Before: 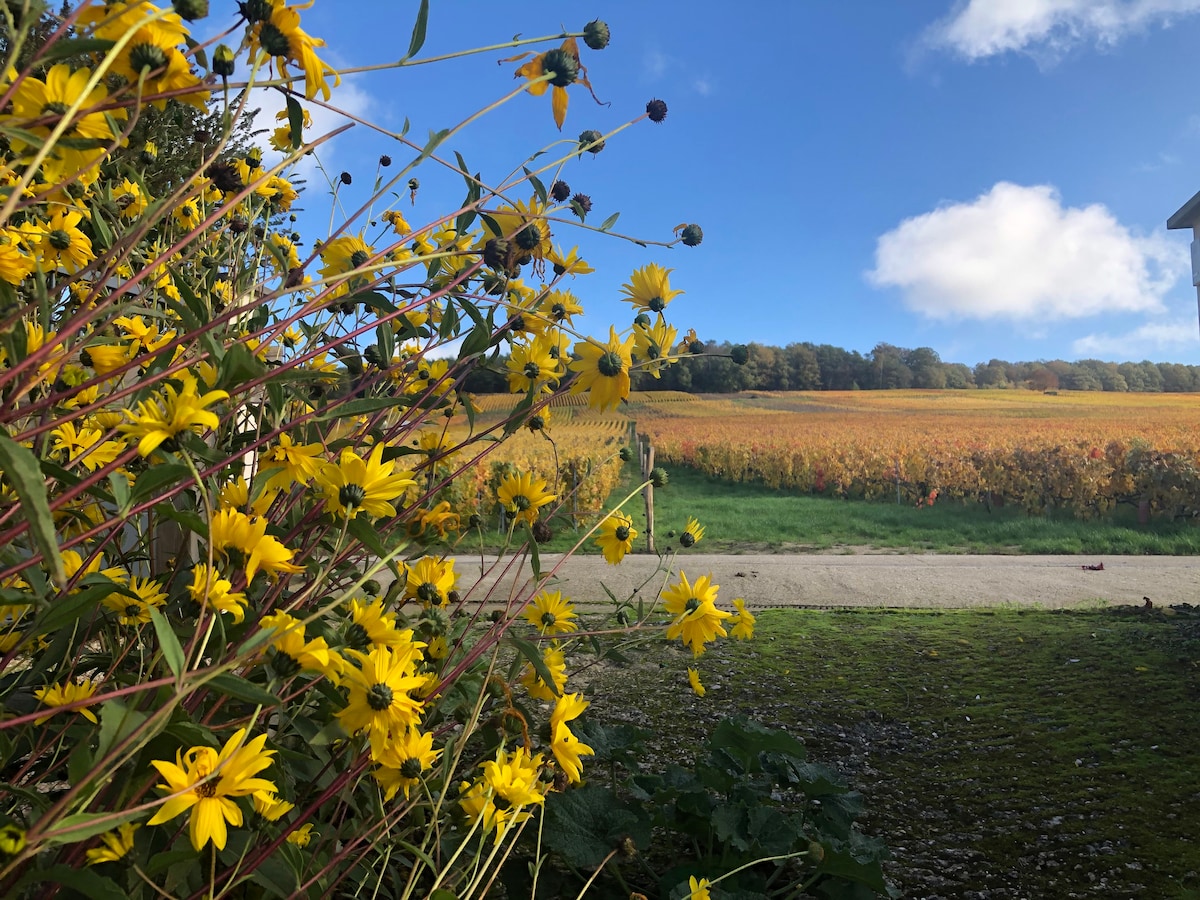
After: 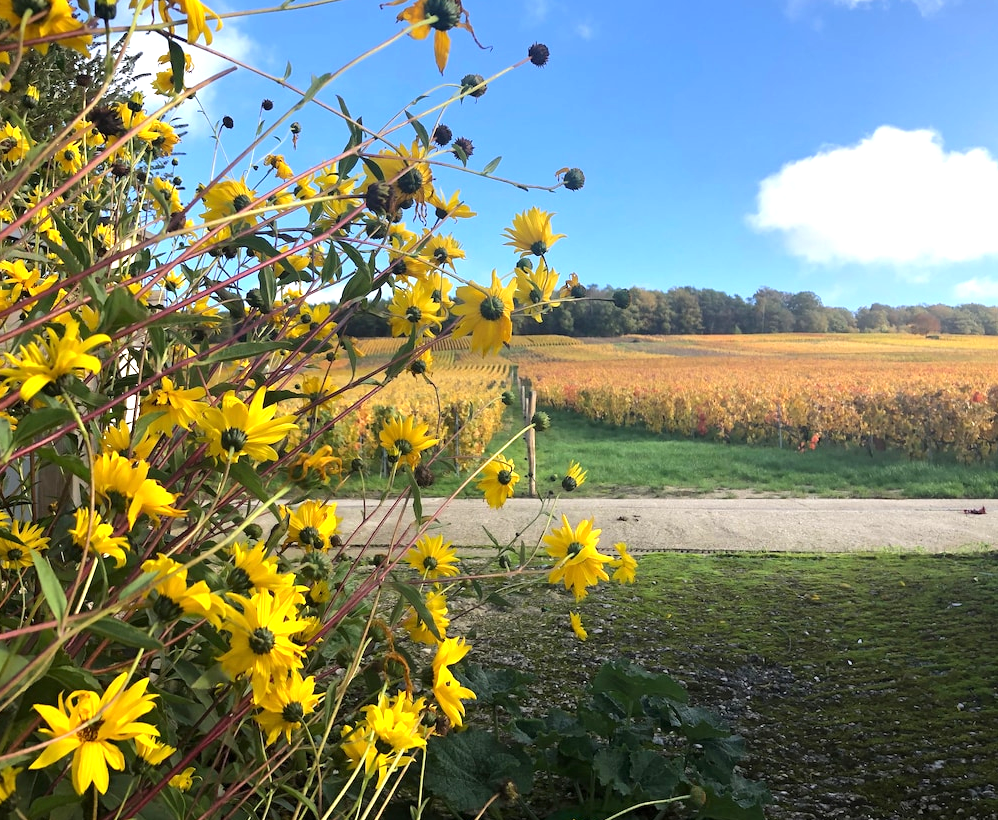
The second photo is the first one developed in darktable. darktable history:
crop: left 9.835%, top 6.269%, right 6.99%, bottom 2.58%
exposure: exposure 0.74 EV, compensate highlight preservation false
